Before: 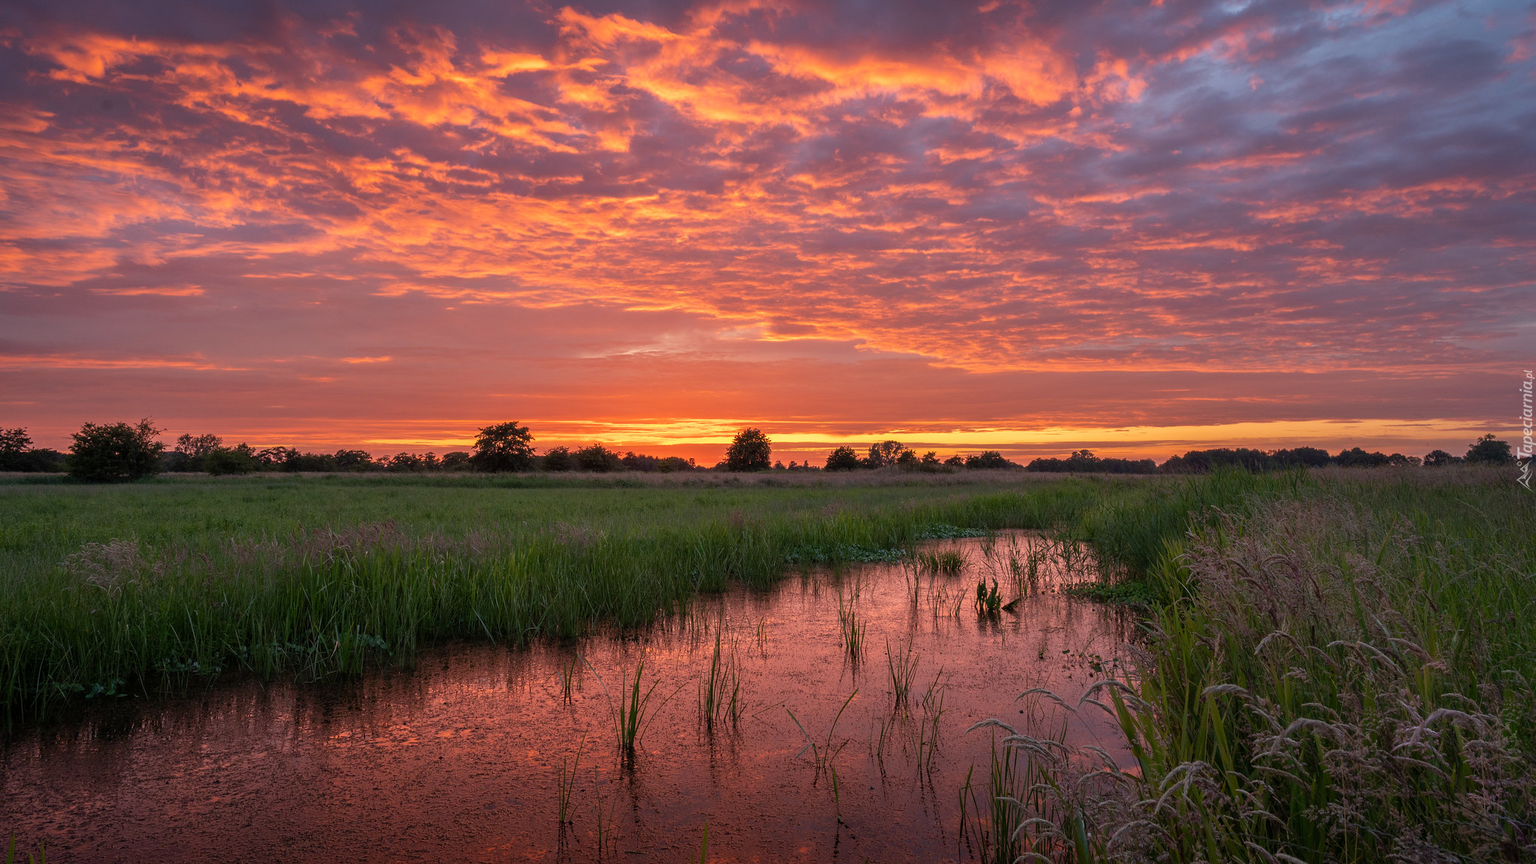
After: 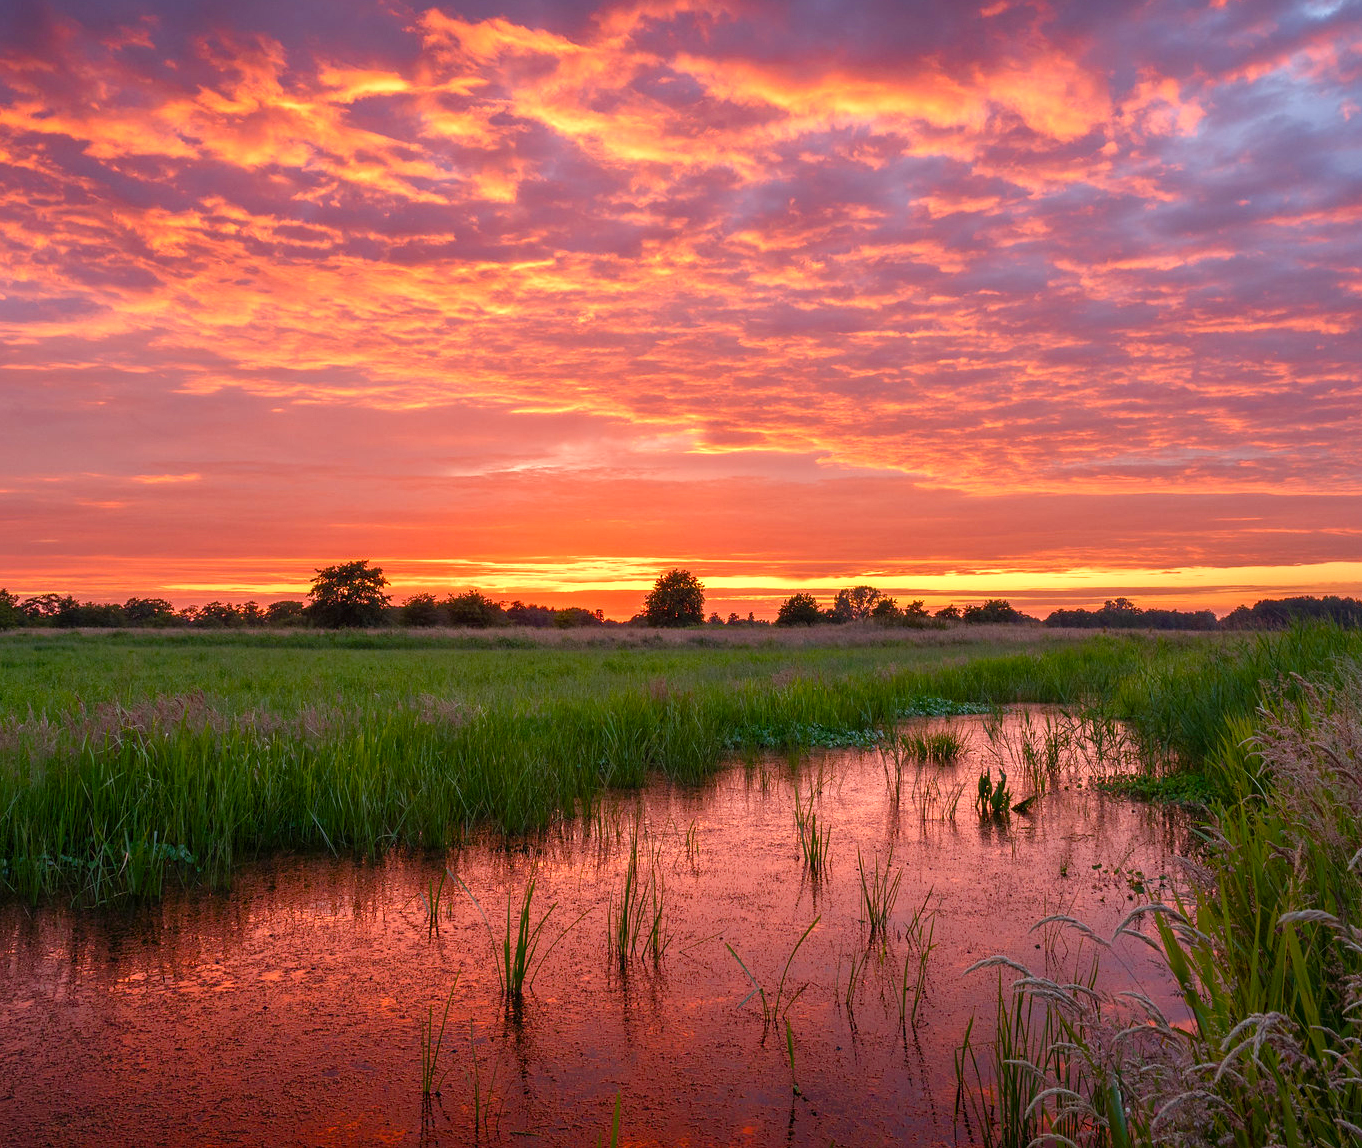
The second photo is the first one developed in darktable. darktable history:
local contrast: mode bilateral grid, contrast 15, coarseness 36, detail 105%, midtone range 0.2
crop and rotate: left 15.754%, right 17.579%
color balance rgb: perceptual saturation grading › global saturation 20%, perceptual saturation grading › highlights -25%, perceptual saturation grading › shadows 50%
exposure: black level correction 0, exposure 0.5 EV, compensate exposure bias true, compensate highlight preservation false
